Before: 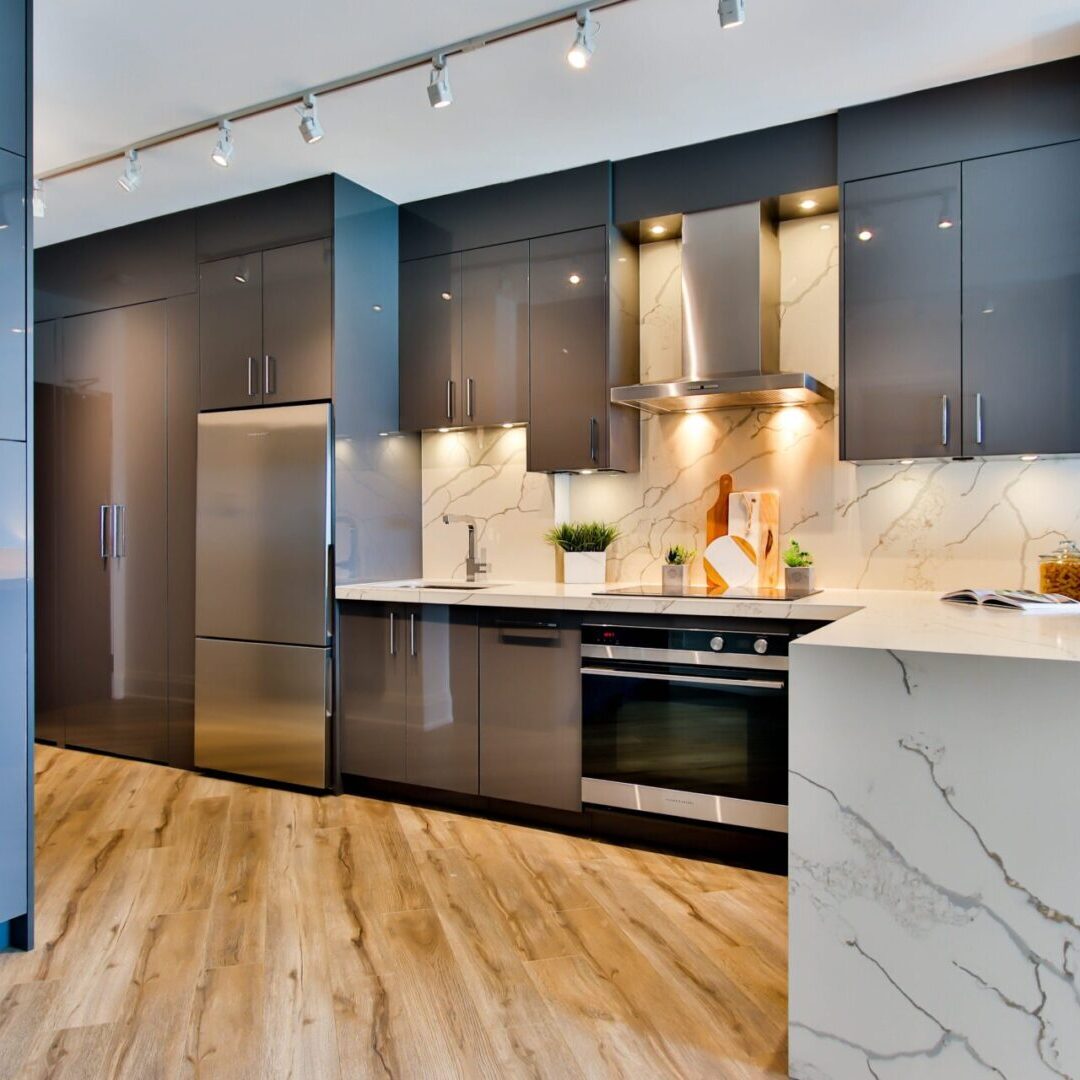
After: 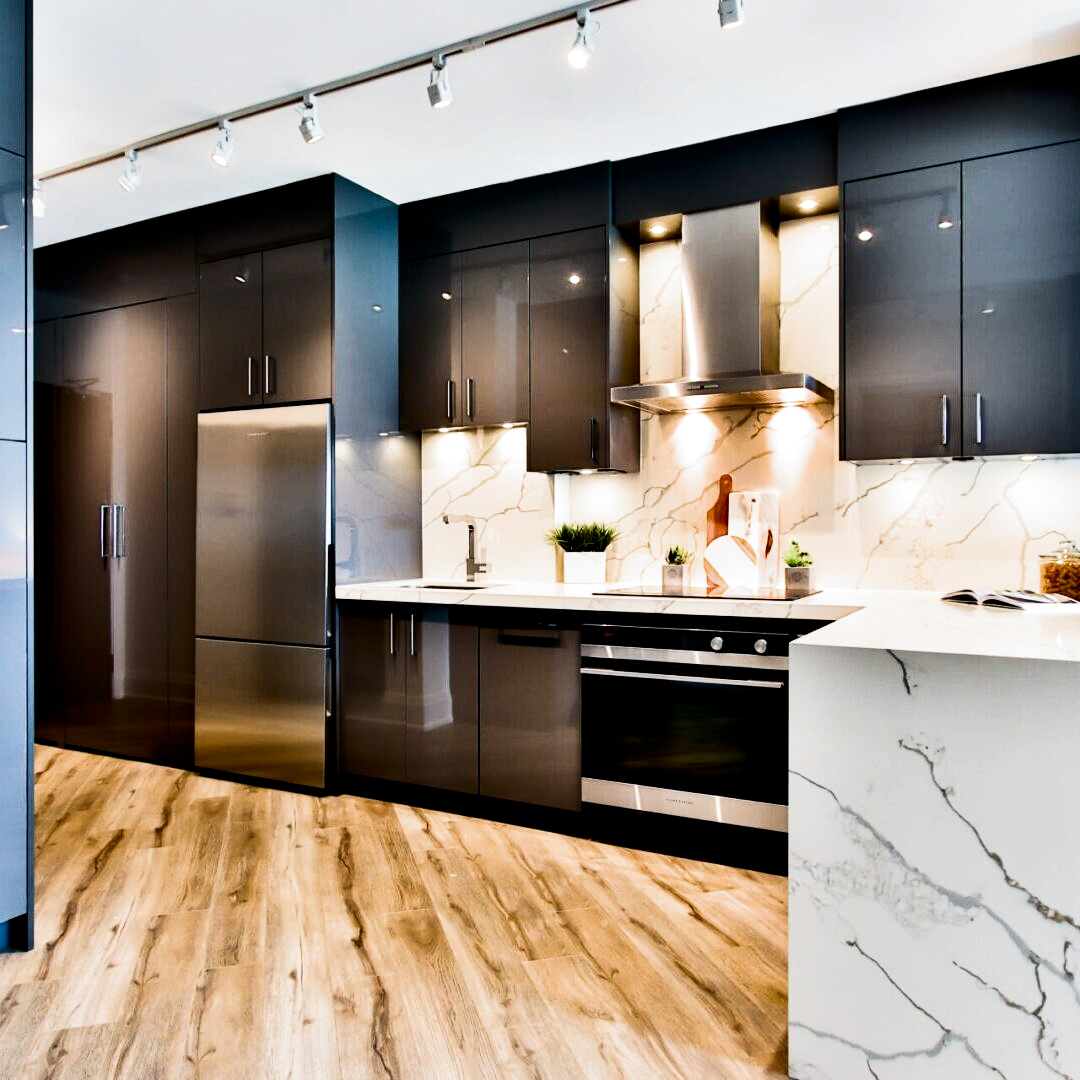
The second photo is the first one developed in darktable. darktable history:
exposure: black level correction 0.01, exposure 0.016 EV, compensate highlight preservation false
filmic rgb: black relative exposure -8.2 EV, white relative exposure 2.2 EV, target white luminance 99.971%, hardness 7.07, latitude 74.41%, contrast 1.323, highlights saturation mix -2.99%, shadows ↔ highlights balance 30.44%, add noise in highlights 0.001, color science v3 (2019), use custom middle-gray values true, contrast in highlights soft
contrast brightness saturation: contrast 0.276
